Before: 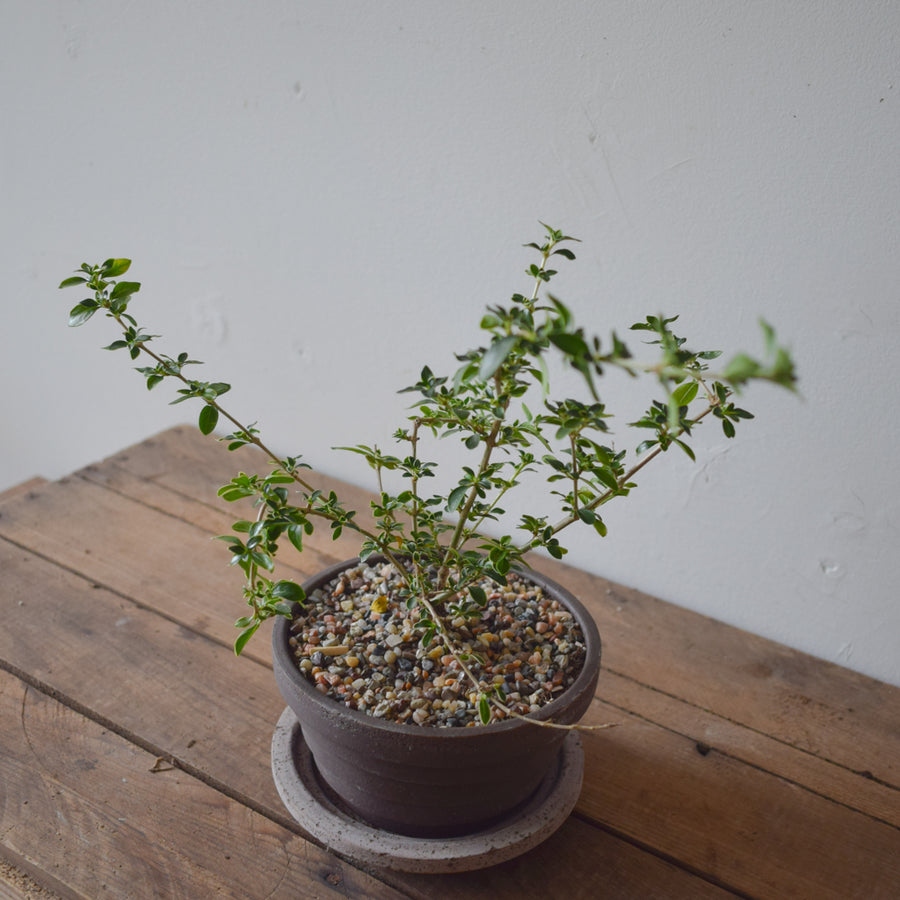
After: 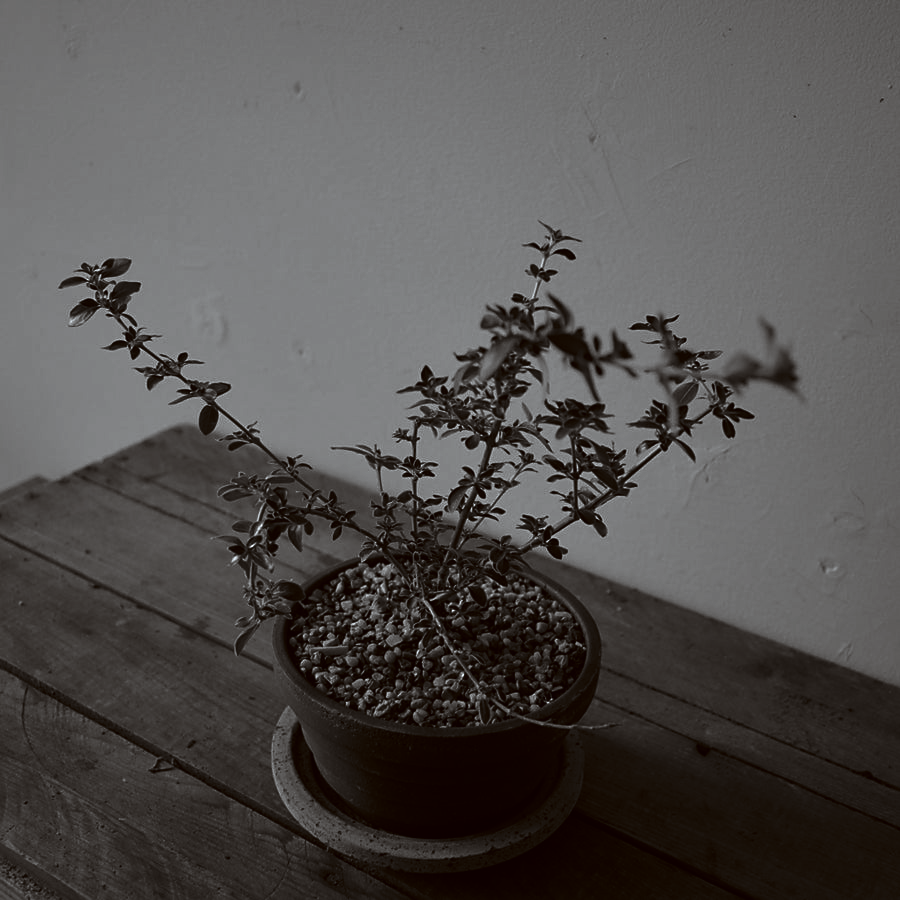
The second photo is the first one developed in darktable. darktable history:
sharpen: radius 1.864, amount 0.398, threshold 1.271
color correction: highlights a* -3.28, highlights b* -6.24, shadows a* 3.1, shadows b* 5.19
contrast brightness saturation: contrast -0.03, brightness -0.59, saturation -1
